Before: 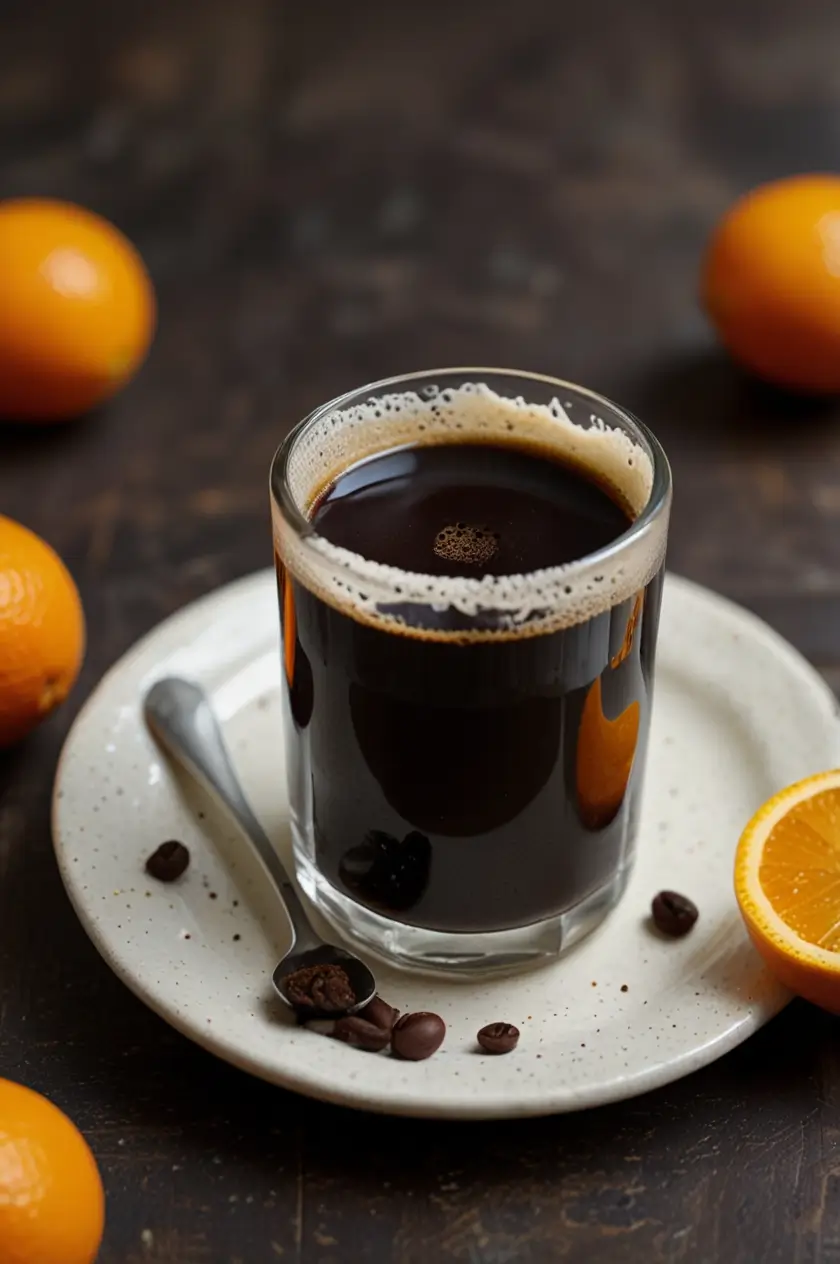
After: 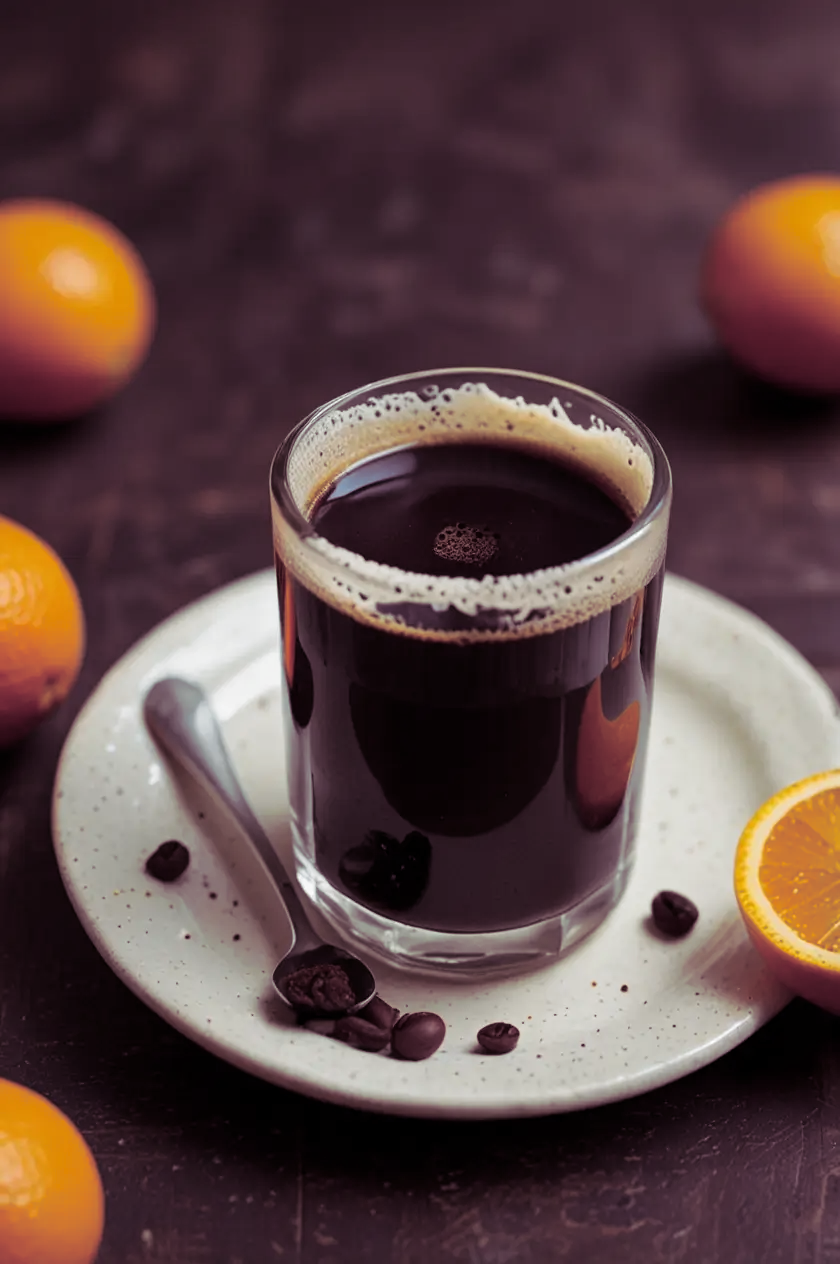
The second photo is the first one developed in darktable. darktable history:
split-toning: shadows › hue 316.8°, shadows › saturation 0.47, highlights › hue 201.6°, highlights › saturation 0, balance -41.97, compress 28.01%
